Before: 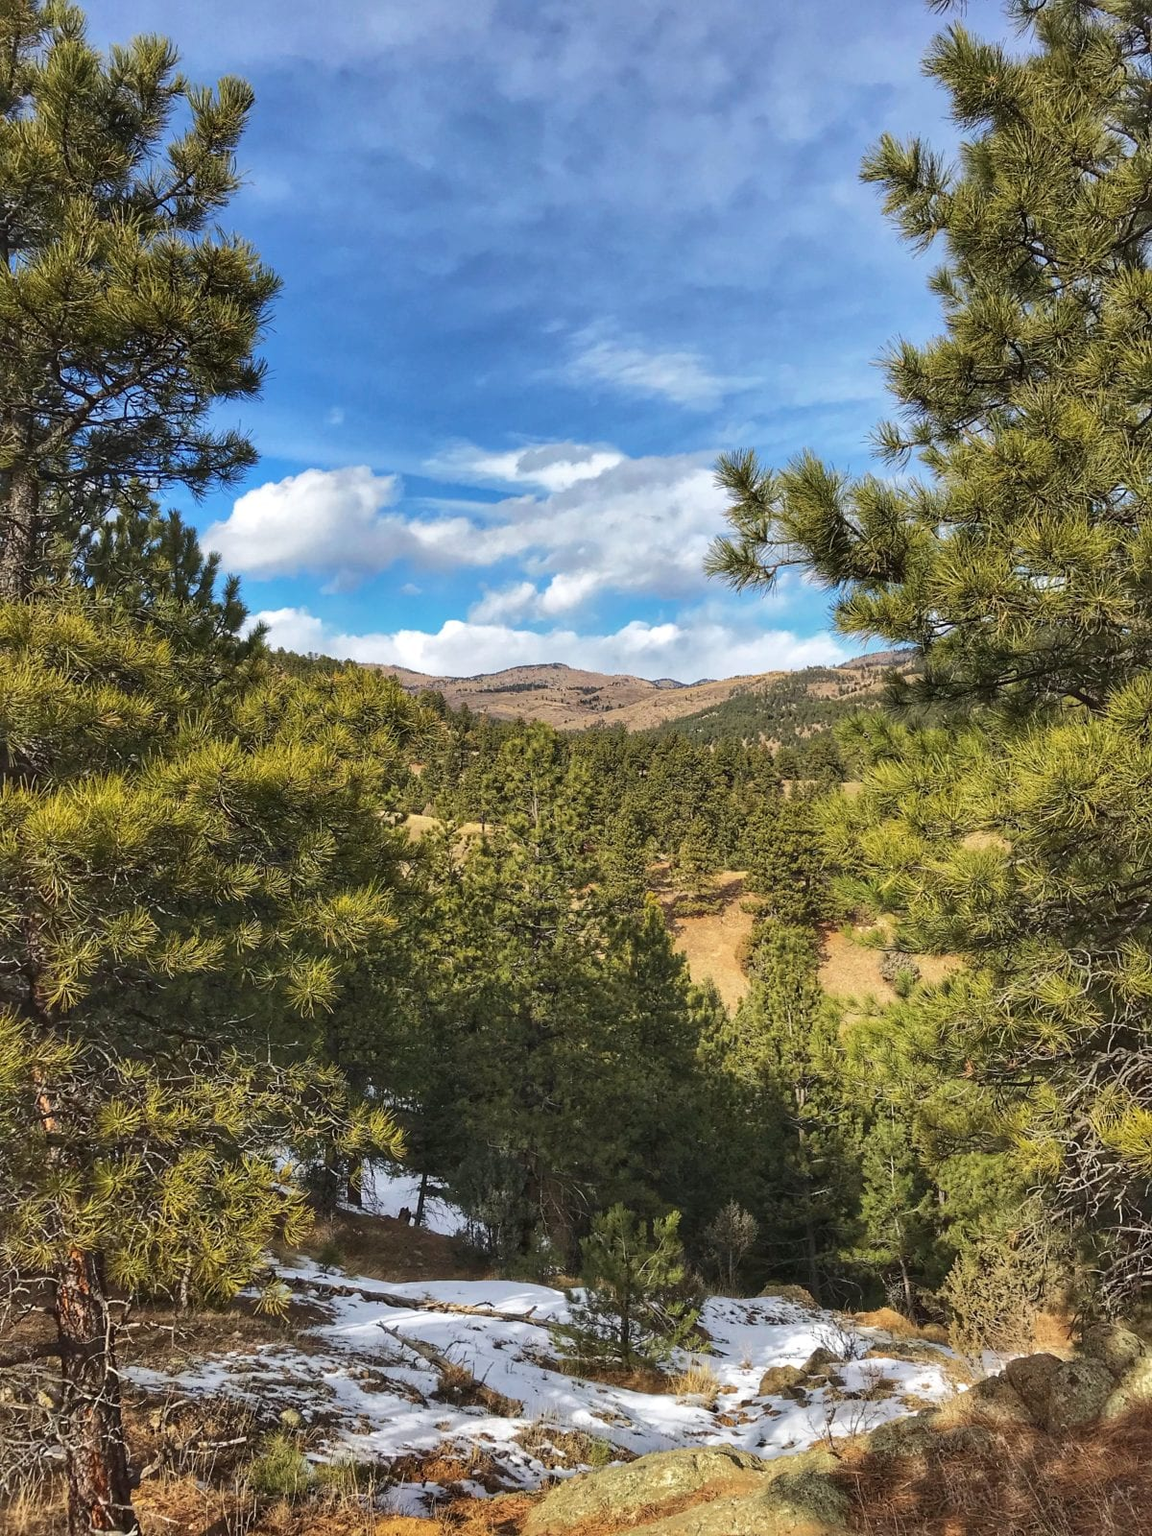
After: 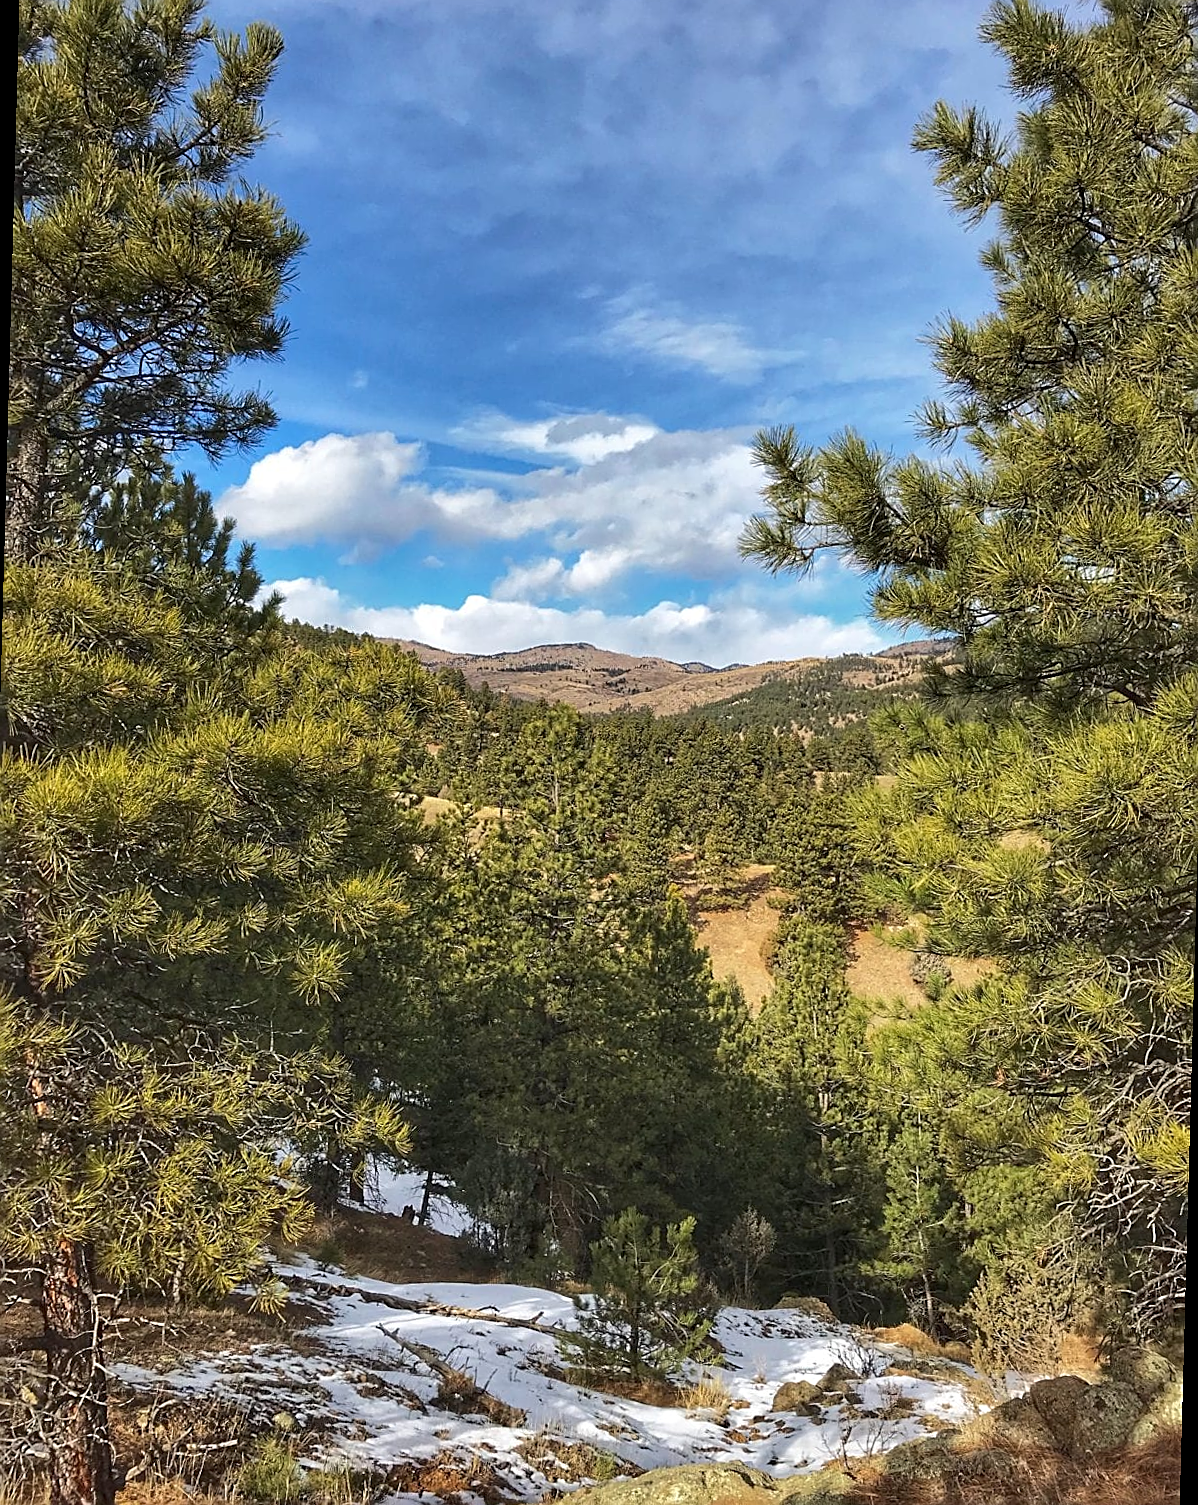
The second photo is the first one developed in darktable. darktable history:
rotate and perspective: rotation 1.57°, crop left 0.018, crop right 0.982, crop top 0.039, crop bottom 0.961
sharpen: amount 0.75
